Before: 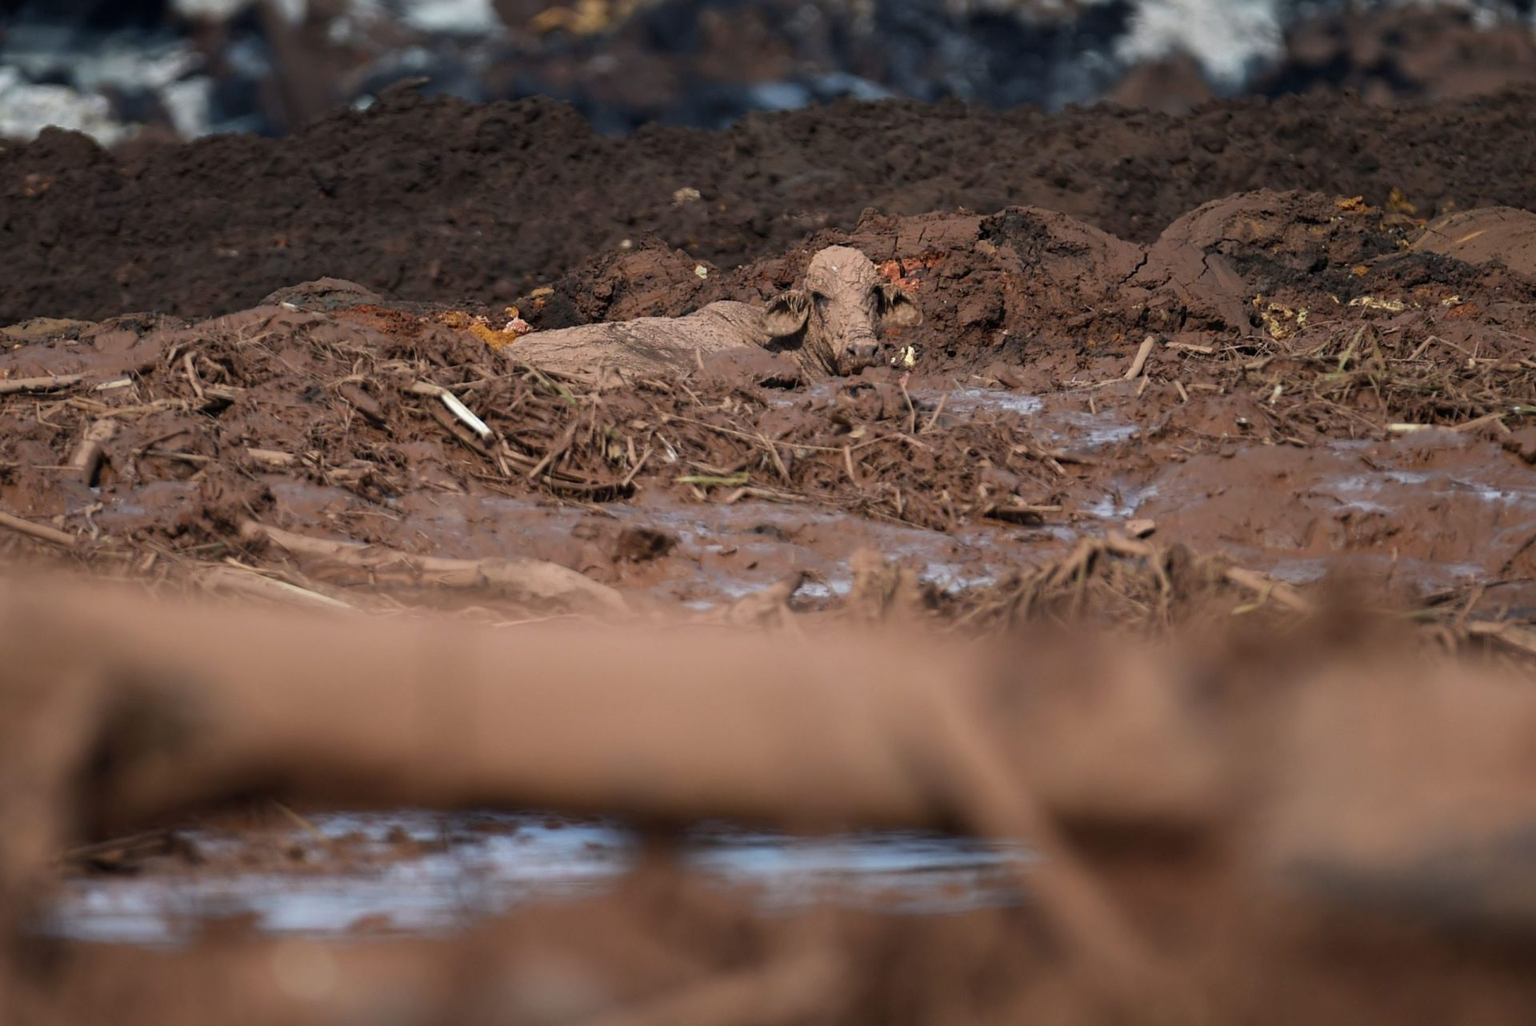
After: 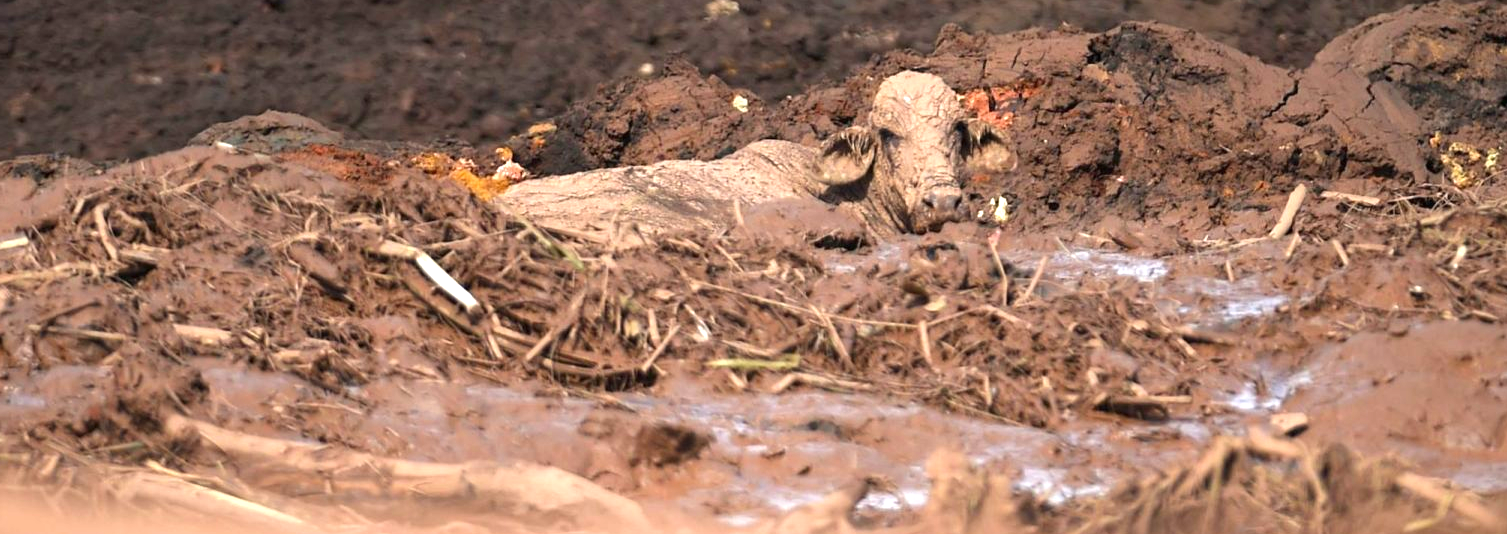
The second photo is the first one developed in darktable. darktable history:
crop: left 7.106%, top 18.429%, right 14.374%, bottom 39.854%
exposure: black level correction 0, exposure 1.185 EV, compensate highlight preservation false
color correction: highlights a* 0.847, highlights b* 2.85, saturation 1.06
